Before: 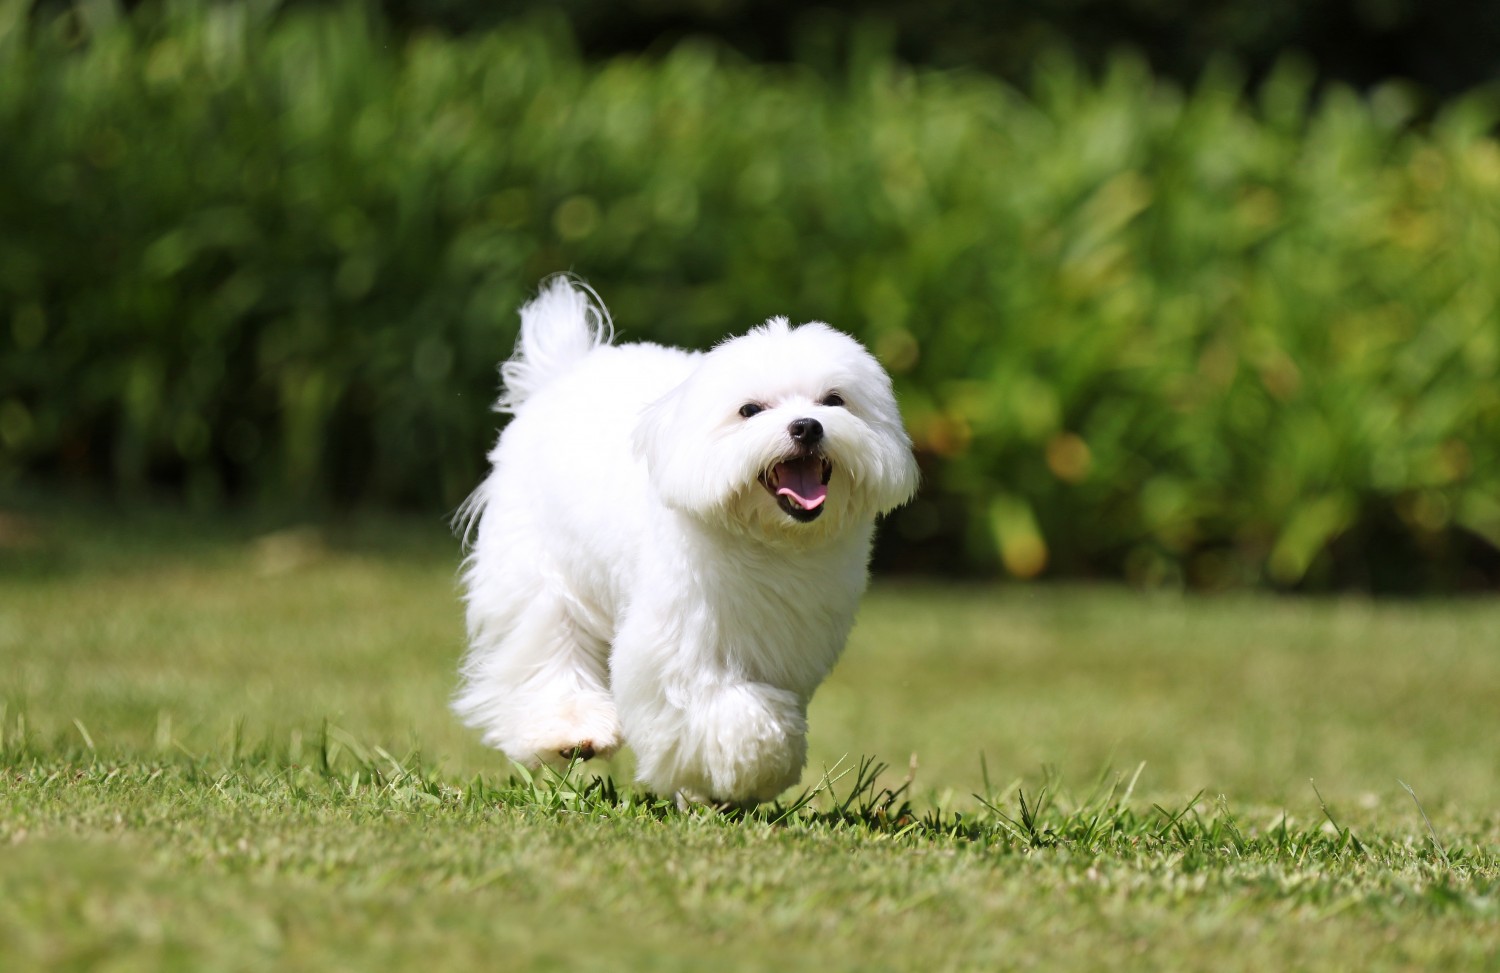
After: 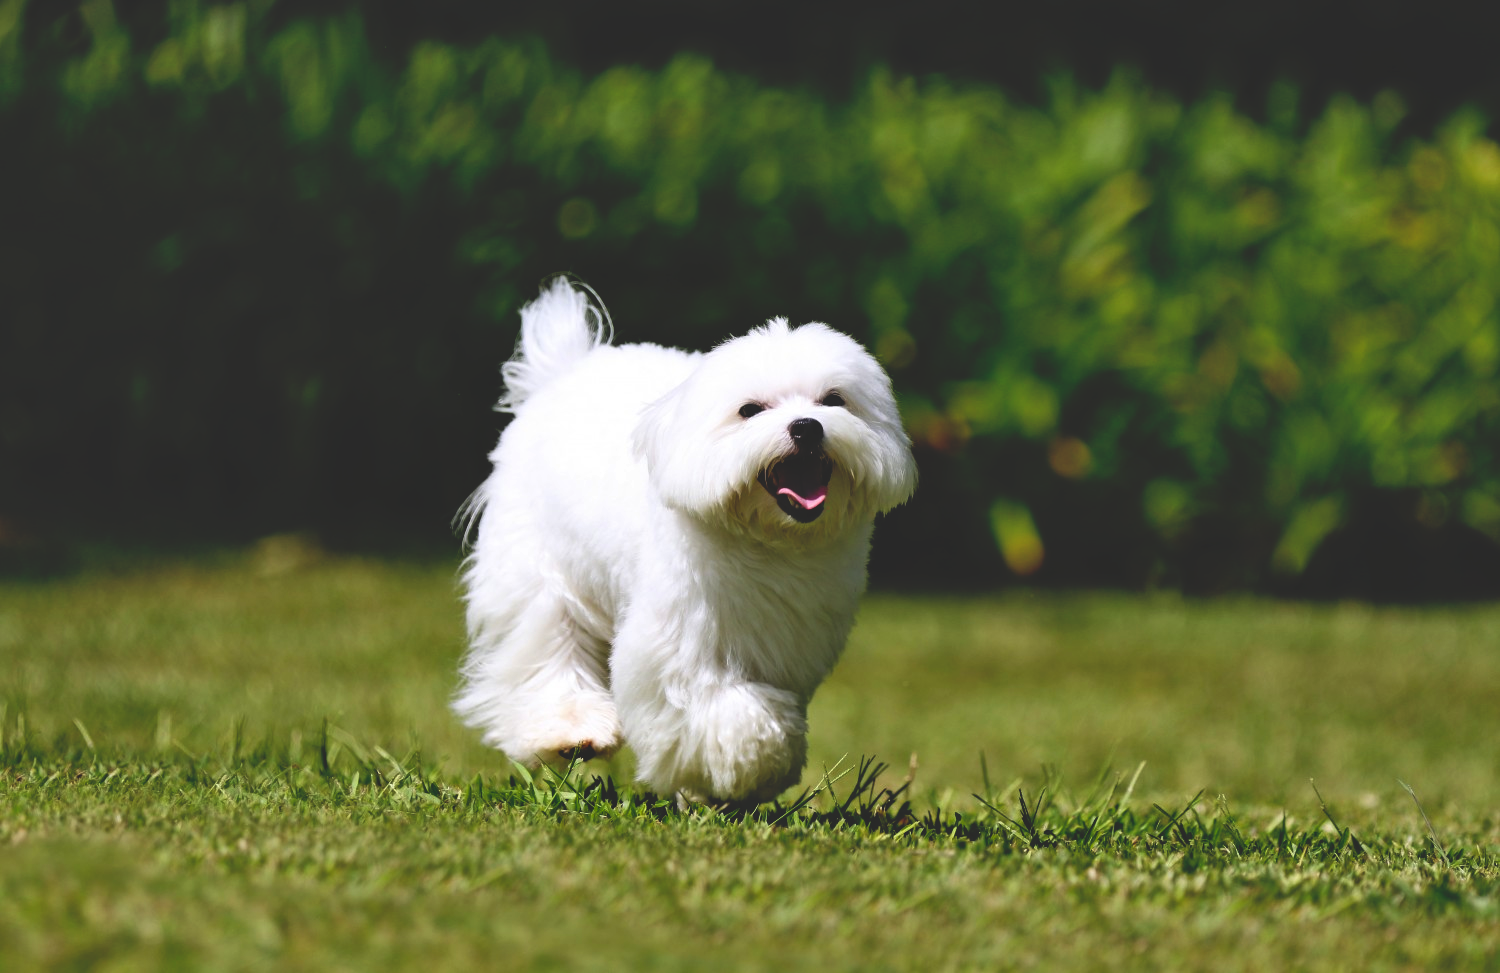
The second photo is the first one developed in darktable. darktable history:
base curve: curves: ch0 [(0, 0.02) (0.083, 0.036) (1, 1)], preserve colors none
shadows and highlights: shadows 24.78, highlights -47.96, highlights color adjustment 89.11%, soften with gaussian
